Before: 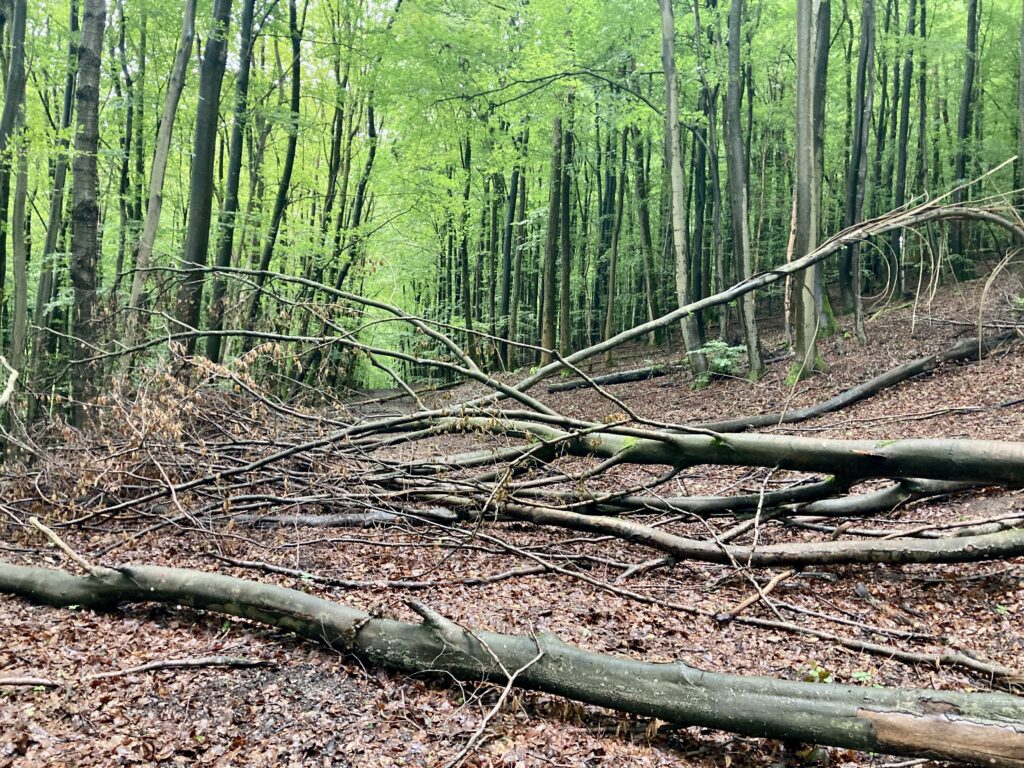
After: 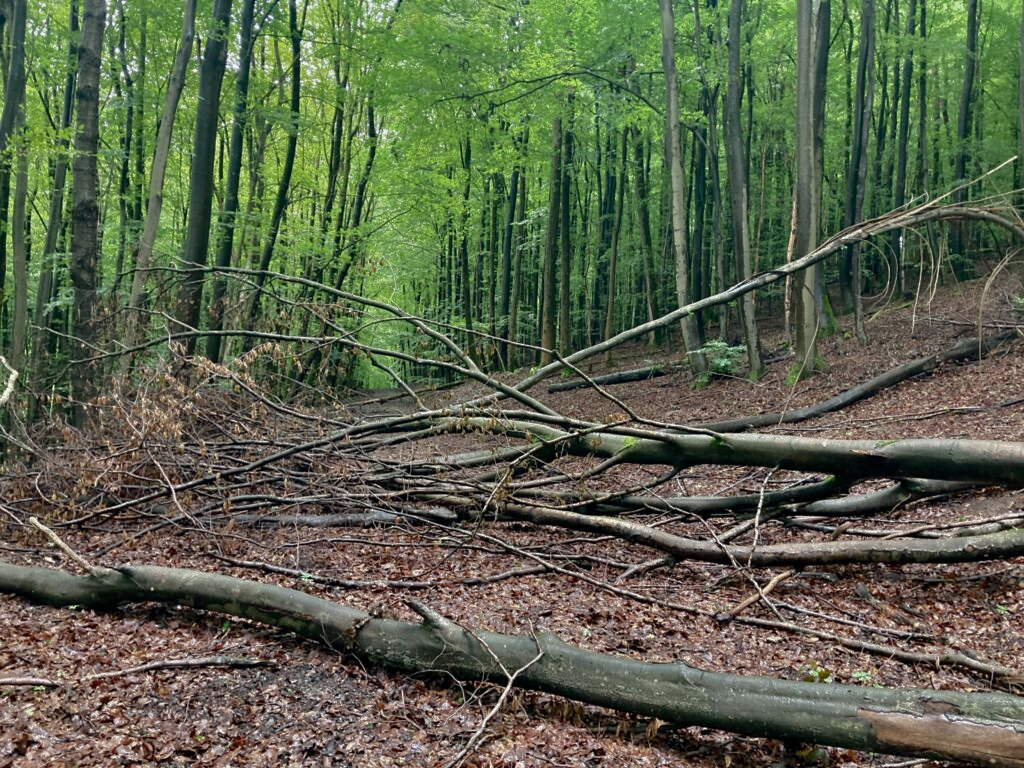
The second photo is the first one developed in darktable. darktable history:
base curve: curves: ch0 [(0, 0) (0.826, 0.587) (1, 1)]
